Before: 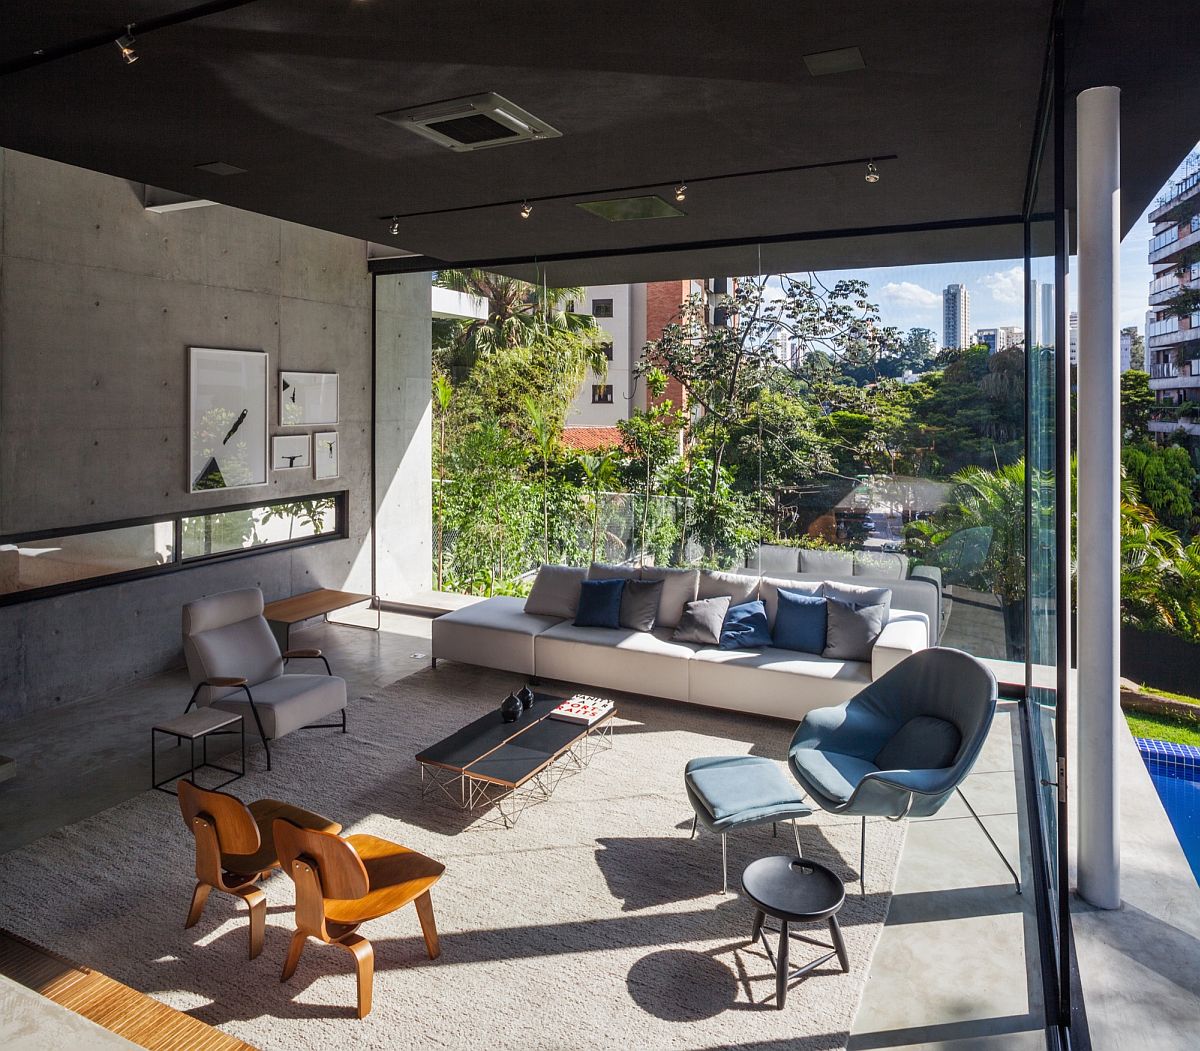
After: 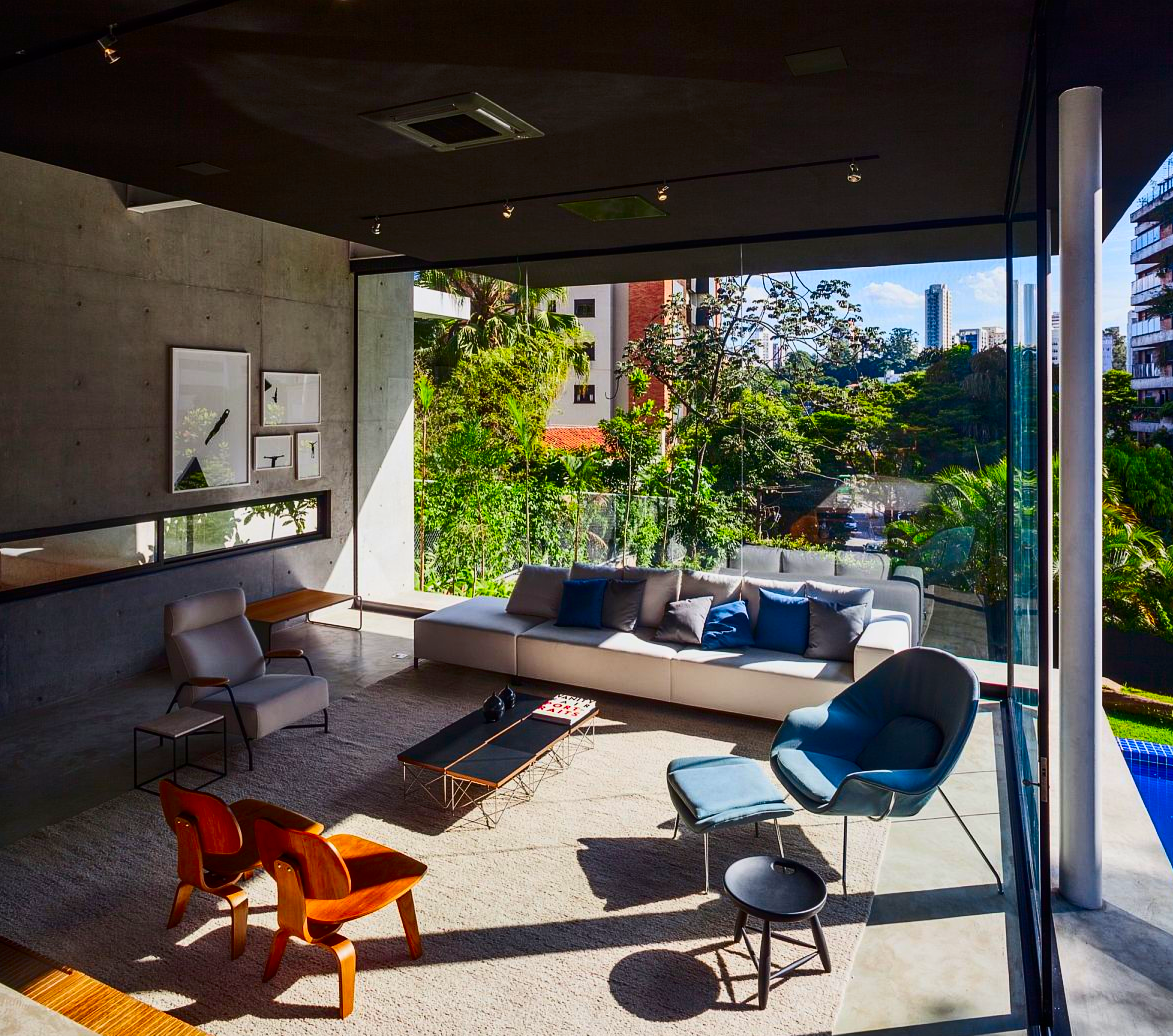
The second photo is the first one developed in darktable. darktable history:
crop and rotate: left 1.536%, right 0.692%, bottom 1.414%
exposure: exposure -0.368 EV, compensate highlight preservation false
contrast brightness saturation: contrast 0.267, brightness 0.013, saturation 0.864
